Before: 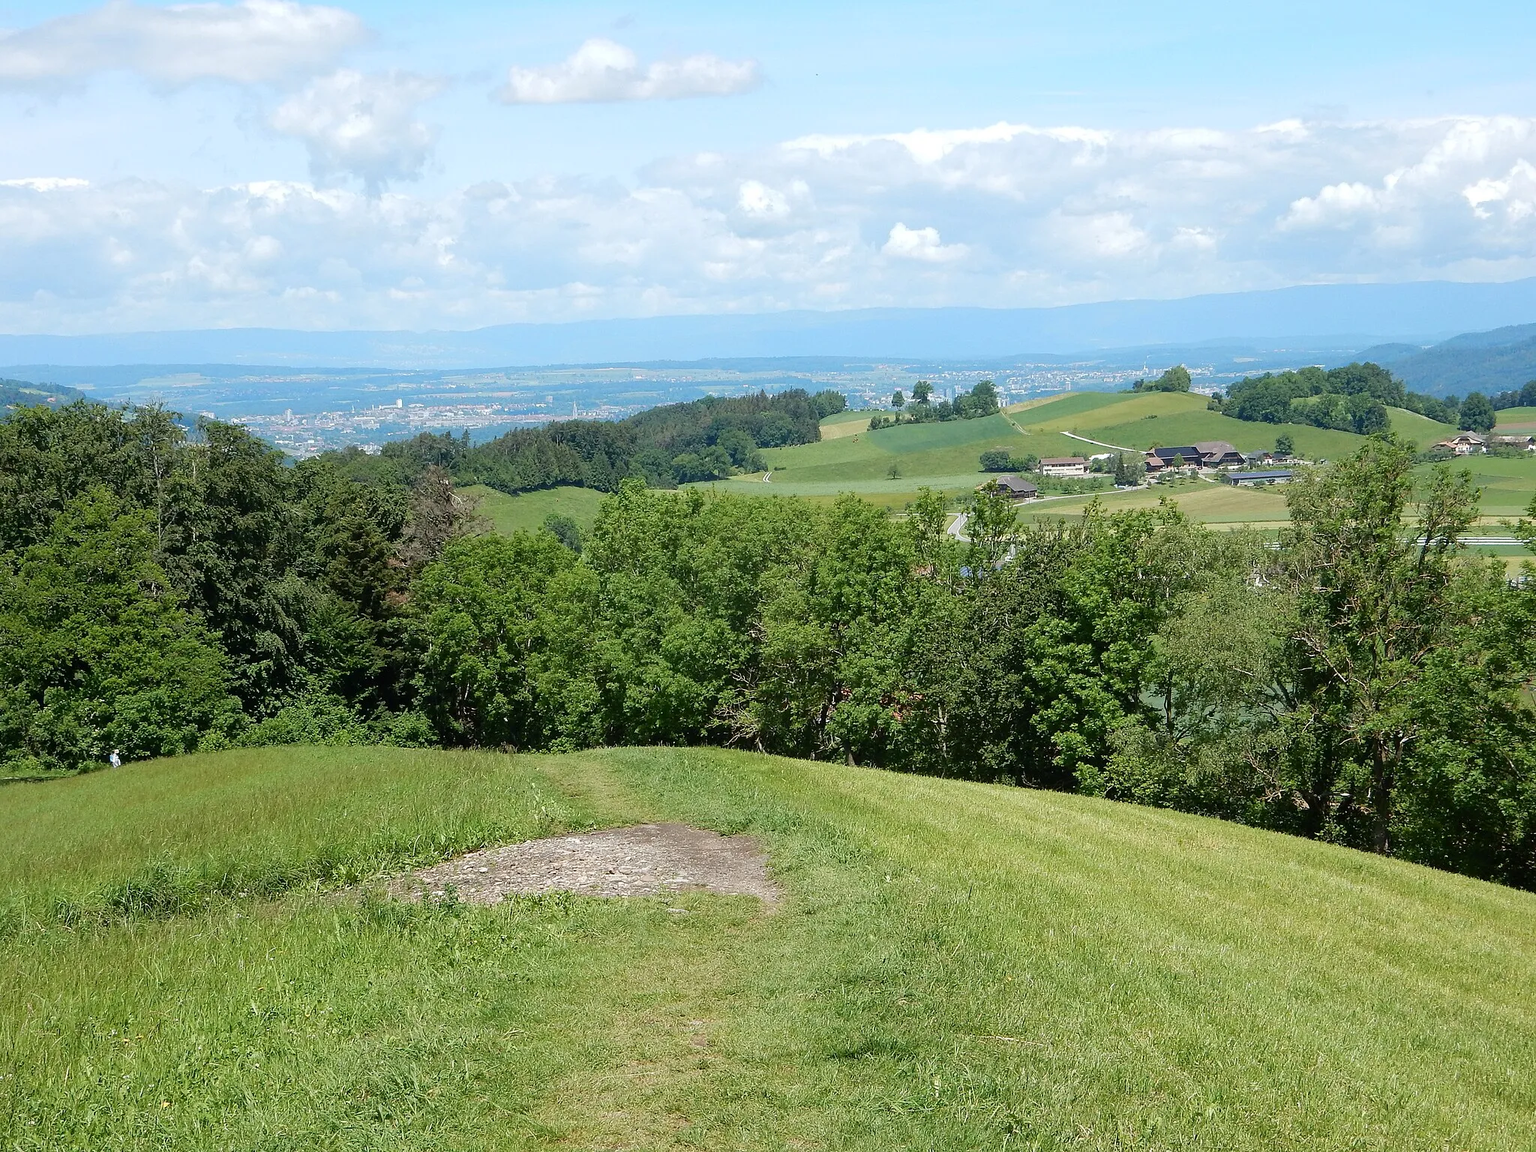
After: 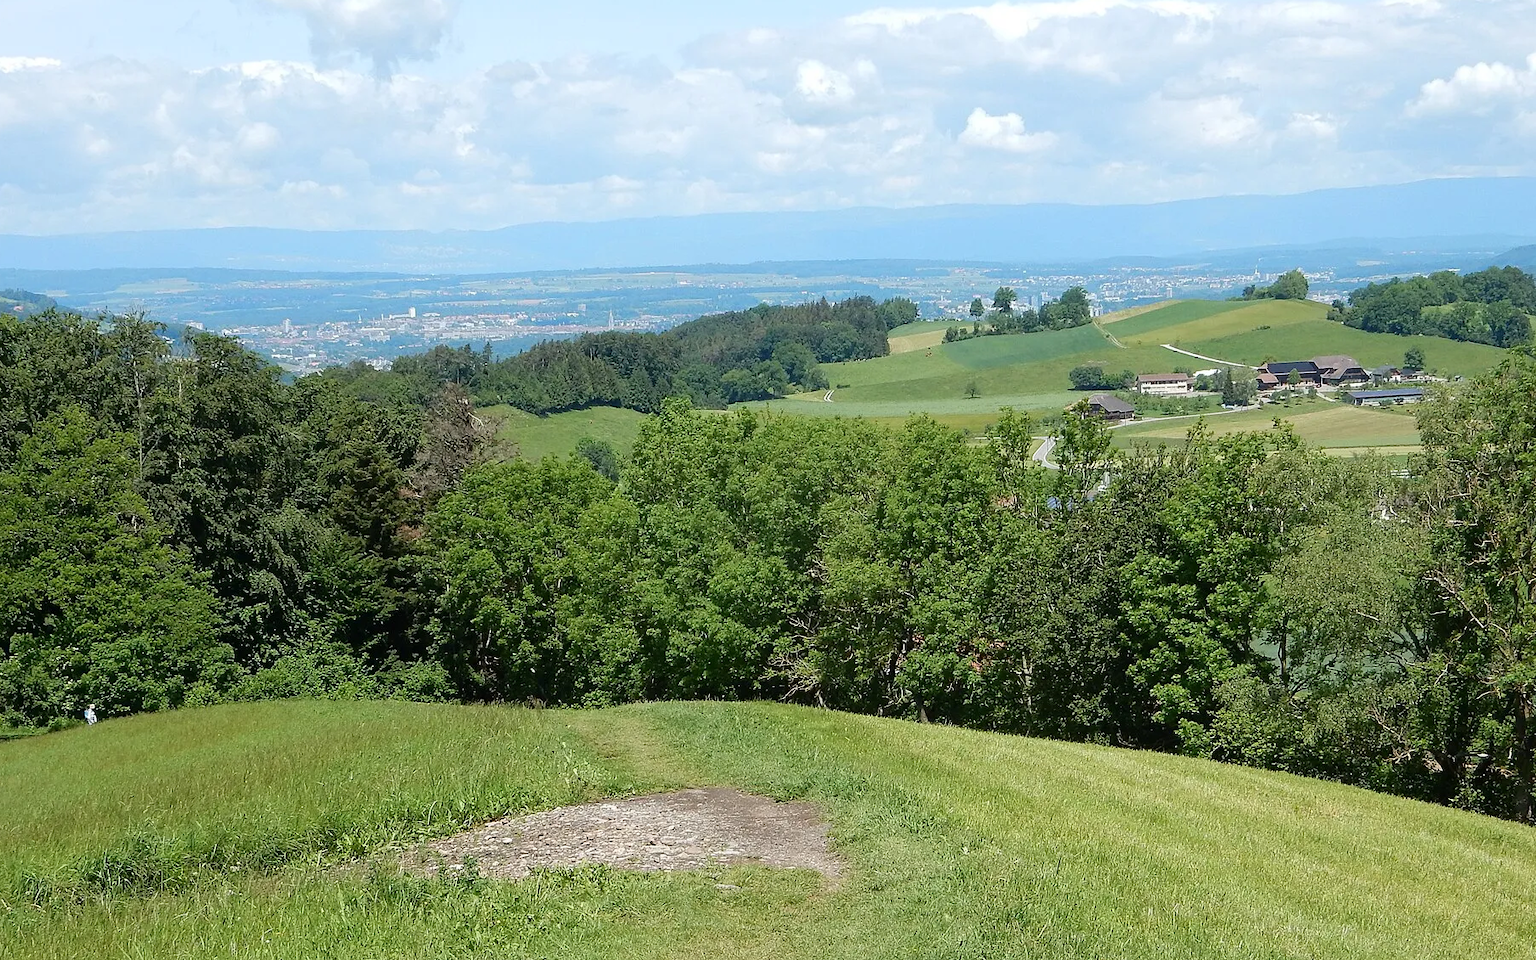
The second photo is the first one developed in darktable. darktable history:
crop and rotate: left 2.34%, top 11.071%, right 9.318%, bottom 15.272%
